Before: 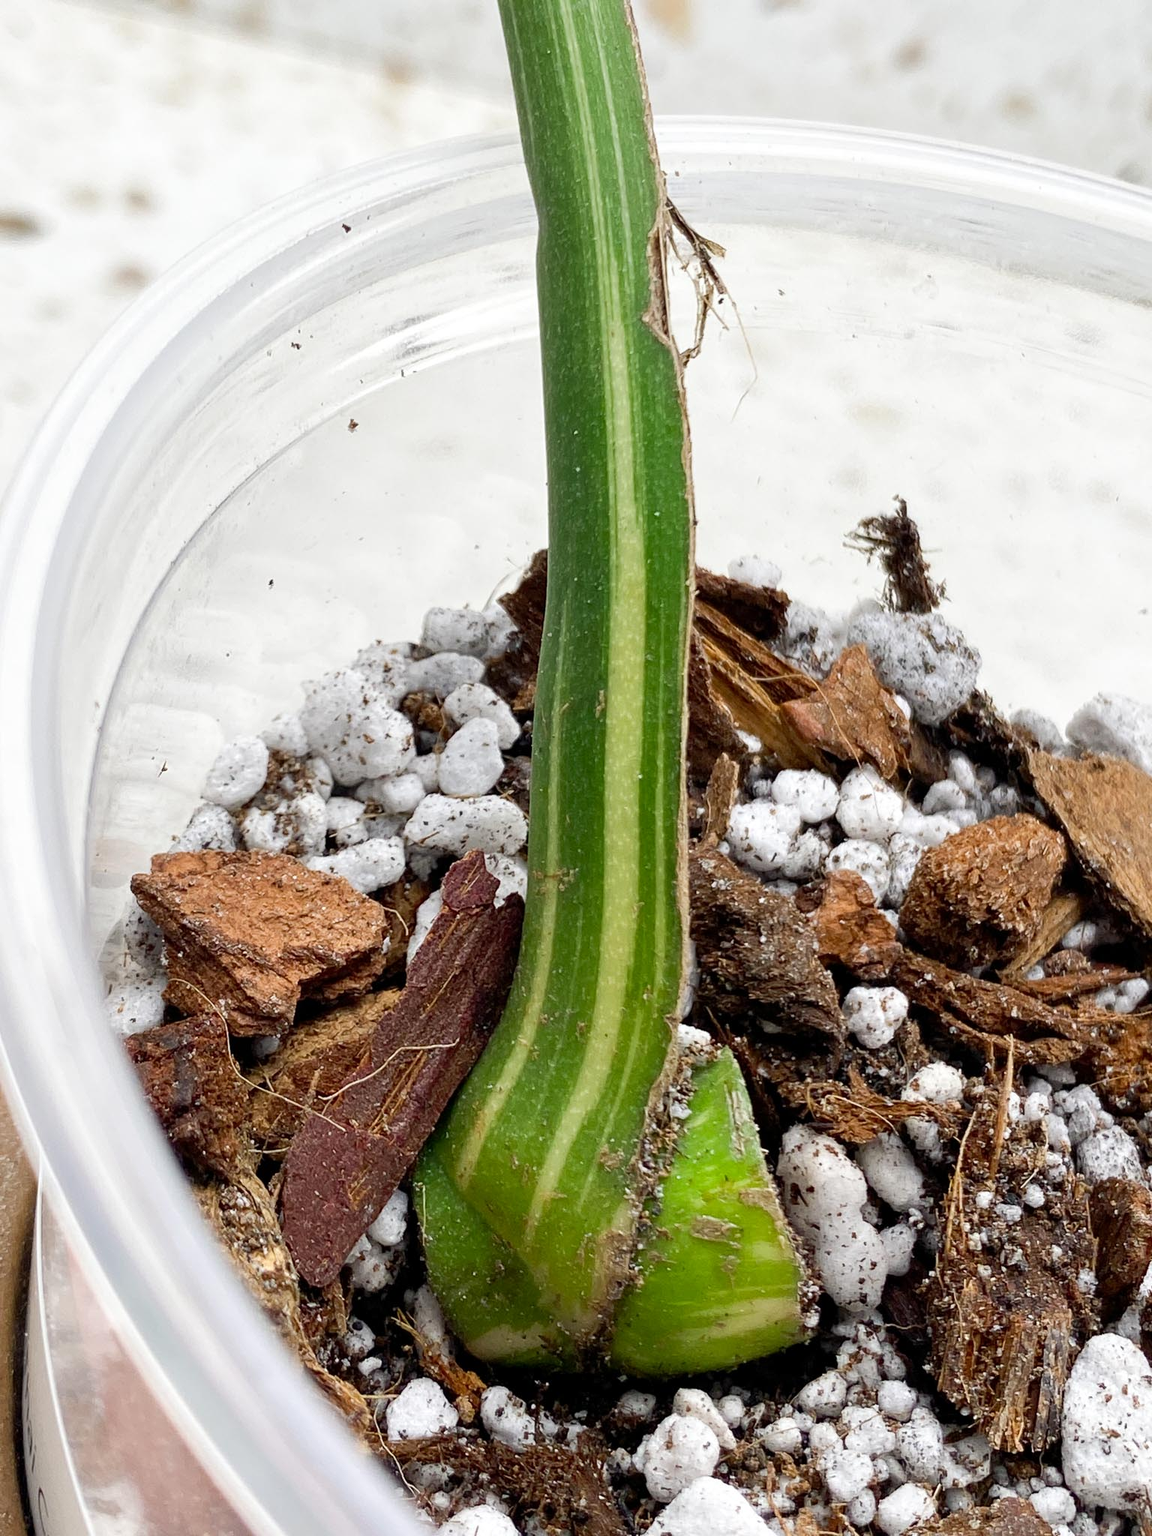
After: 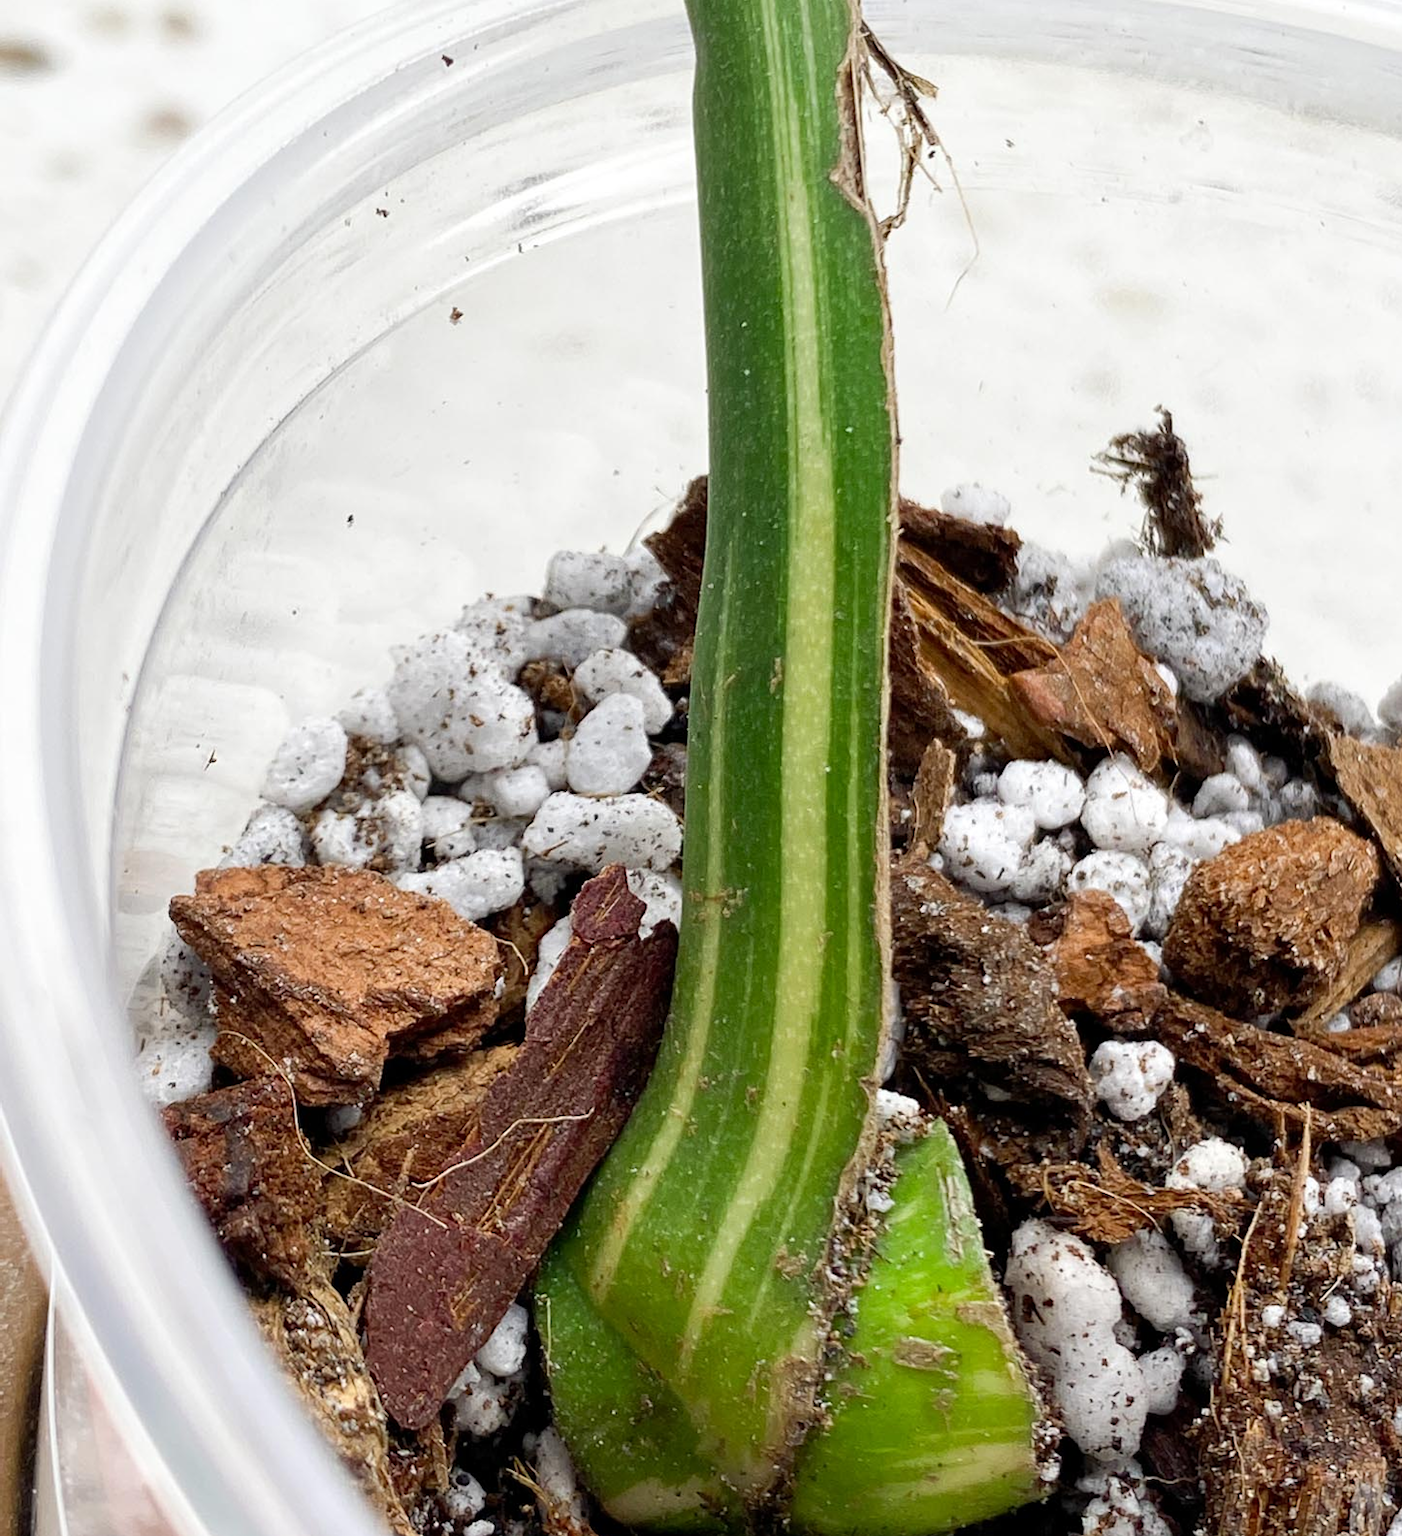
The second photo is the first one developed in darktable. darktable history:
crop and rotate: angle 0.044°, top 11.801%, right 5.738%, bottom 10.729%
